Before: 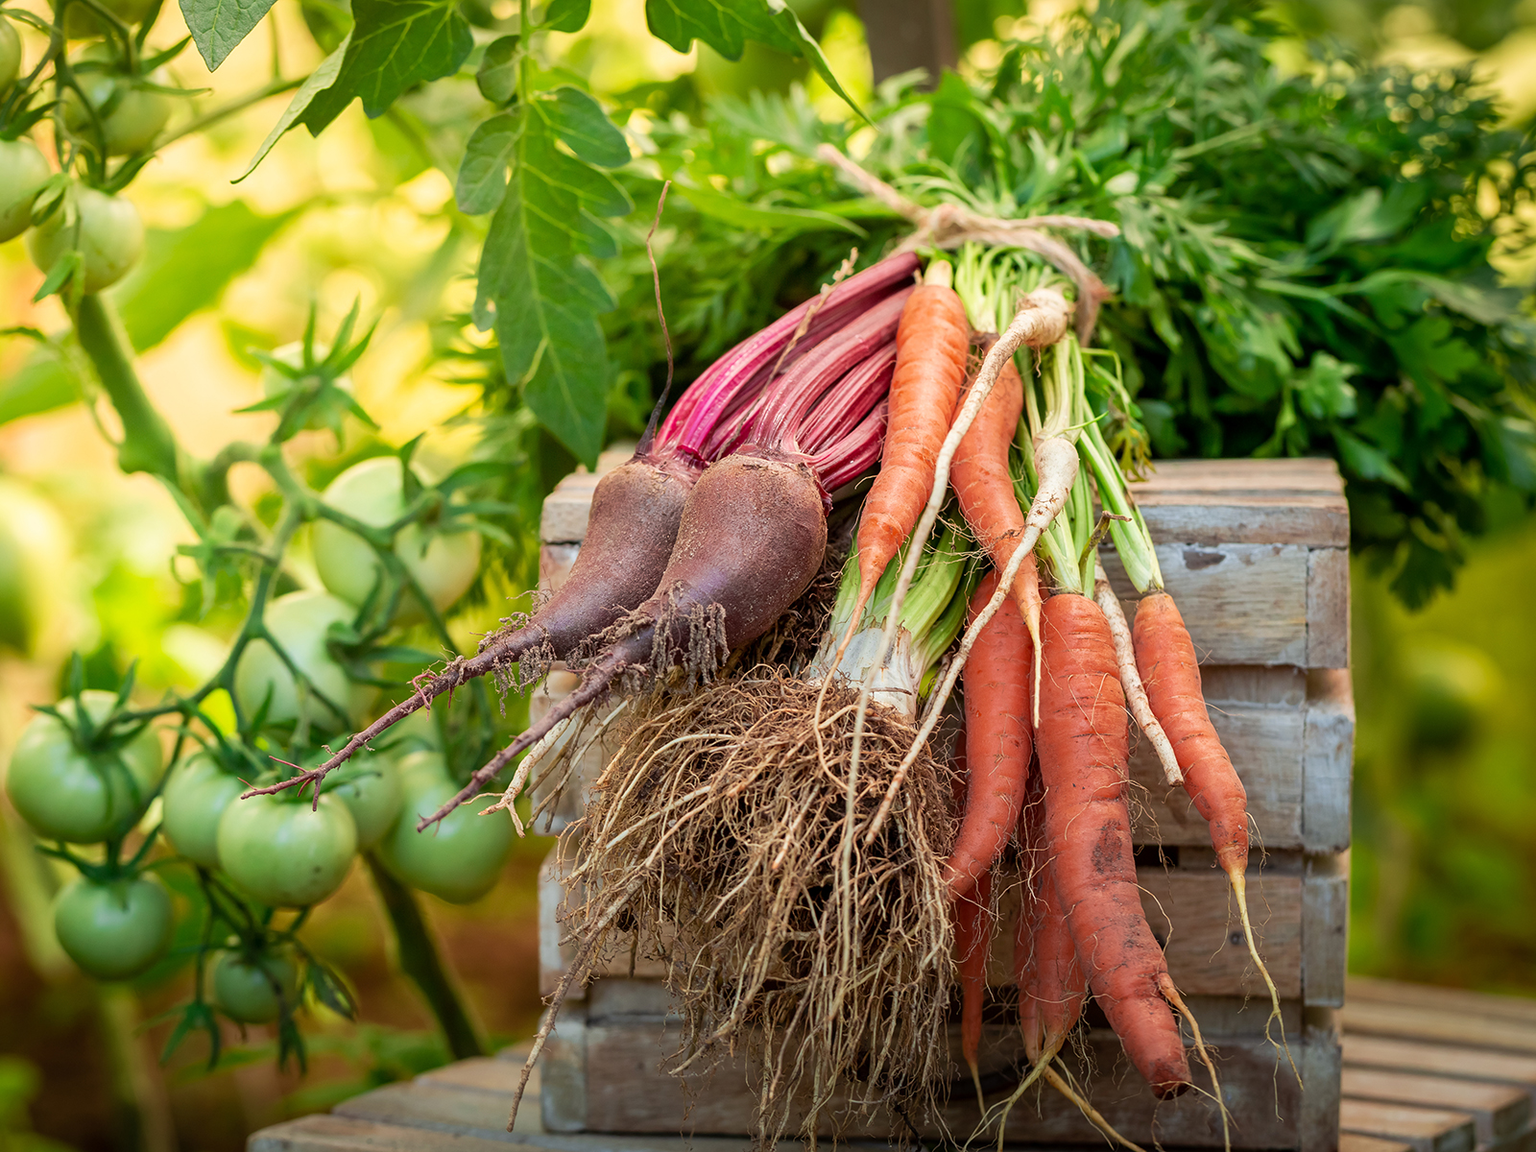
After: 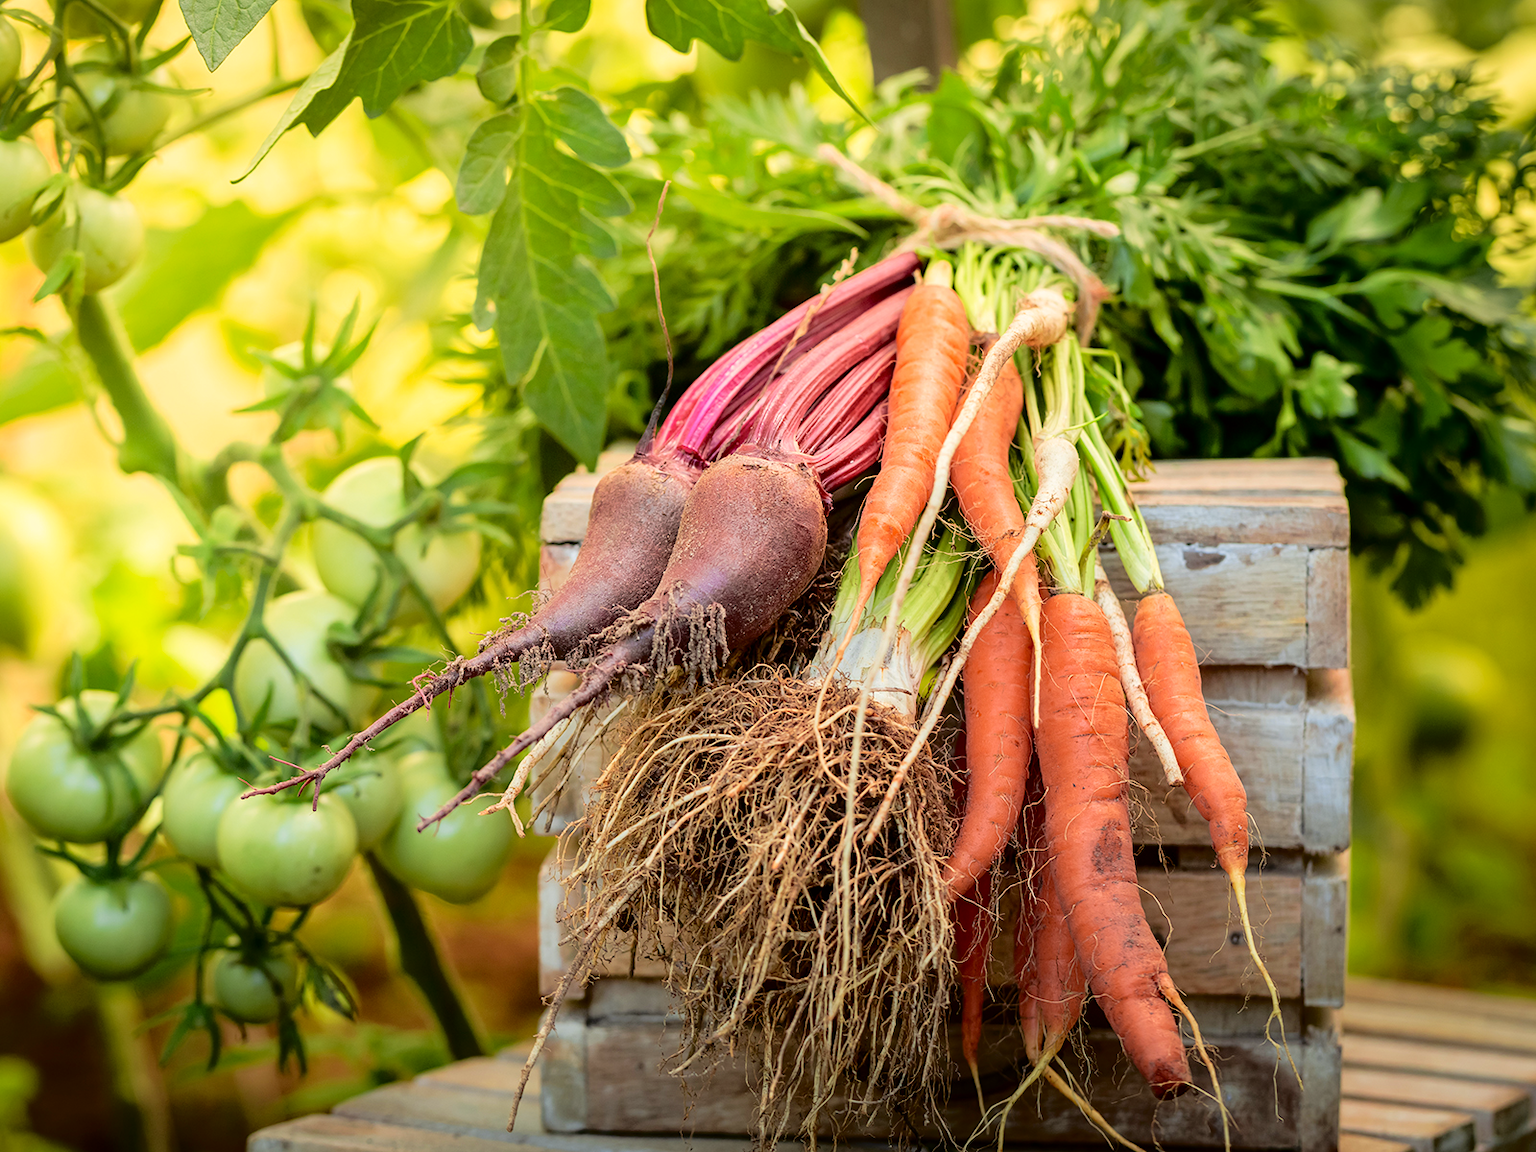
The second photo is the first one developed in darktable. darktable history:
tone curve: curves: ch0 [(0, 0) (0.058, 0.039) (0.168, 0.123) (0.282, 0.327) (0.45, 0.534) (0.676, 0.751) (0.89, 0.919) (1, 1)]; ch1 [(0, 0) (0.094, 0.081) (0.285, 0.299) (0.385, 0.403) (0.447, 0.455) (0.495, 0.496) (0.544, 0.552) (0.589, 0.612) (0.722, 0.728) (1, 1)]; ch2 [(0, 0) (0.257, 0.217) (0.43, 0.421) (0.498, 0.507) (0.531, 0.544) (0.56, 0.579) (0.625, 0.66) (1, 1)], color space Lab, independent channels, preserve colors none
